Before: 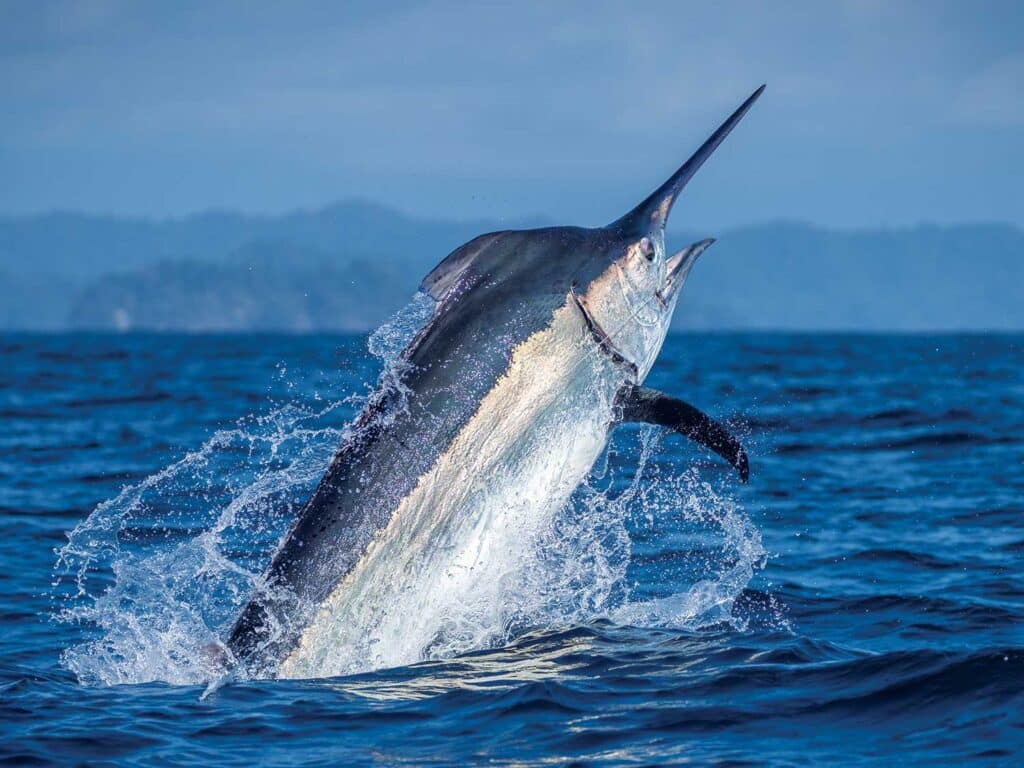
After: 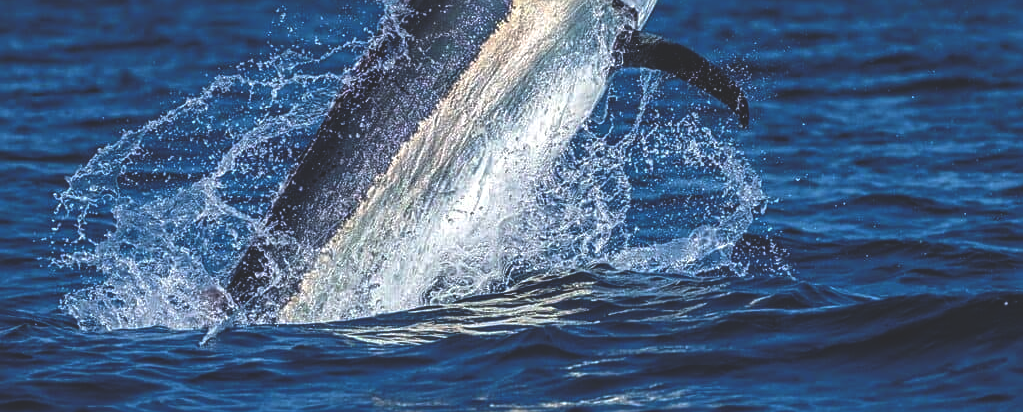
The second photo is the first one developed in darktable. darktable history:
sharpen: on, module defaults
crop and rotate: top 46.237%
tone equalizer: -8 EV -0.55 EV
rgb curve: curves: ch0 [(0, 0.186) (0.314, 0.284) (0.775, 0.708) (1, 1)], compensate middle gray true, preserve colors none
local contrast: on, module defaults
white balance: emerald 1
